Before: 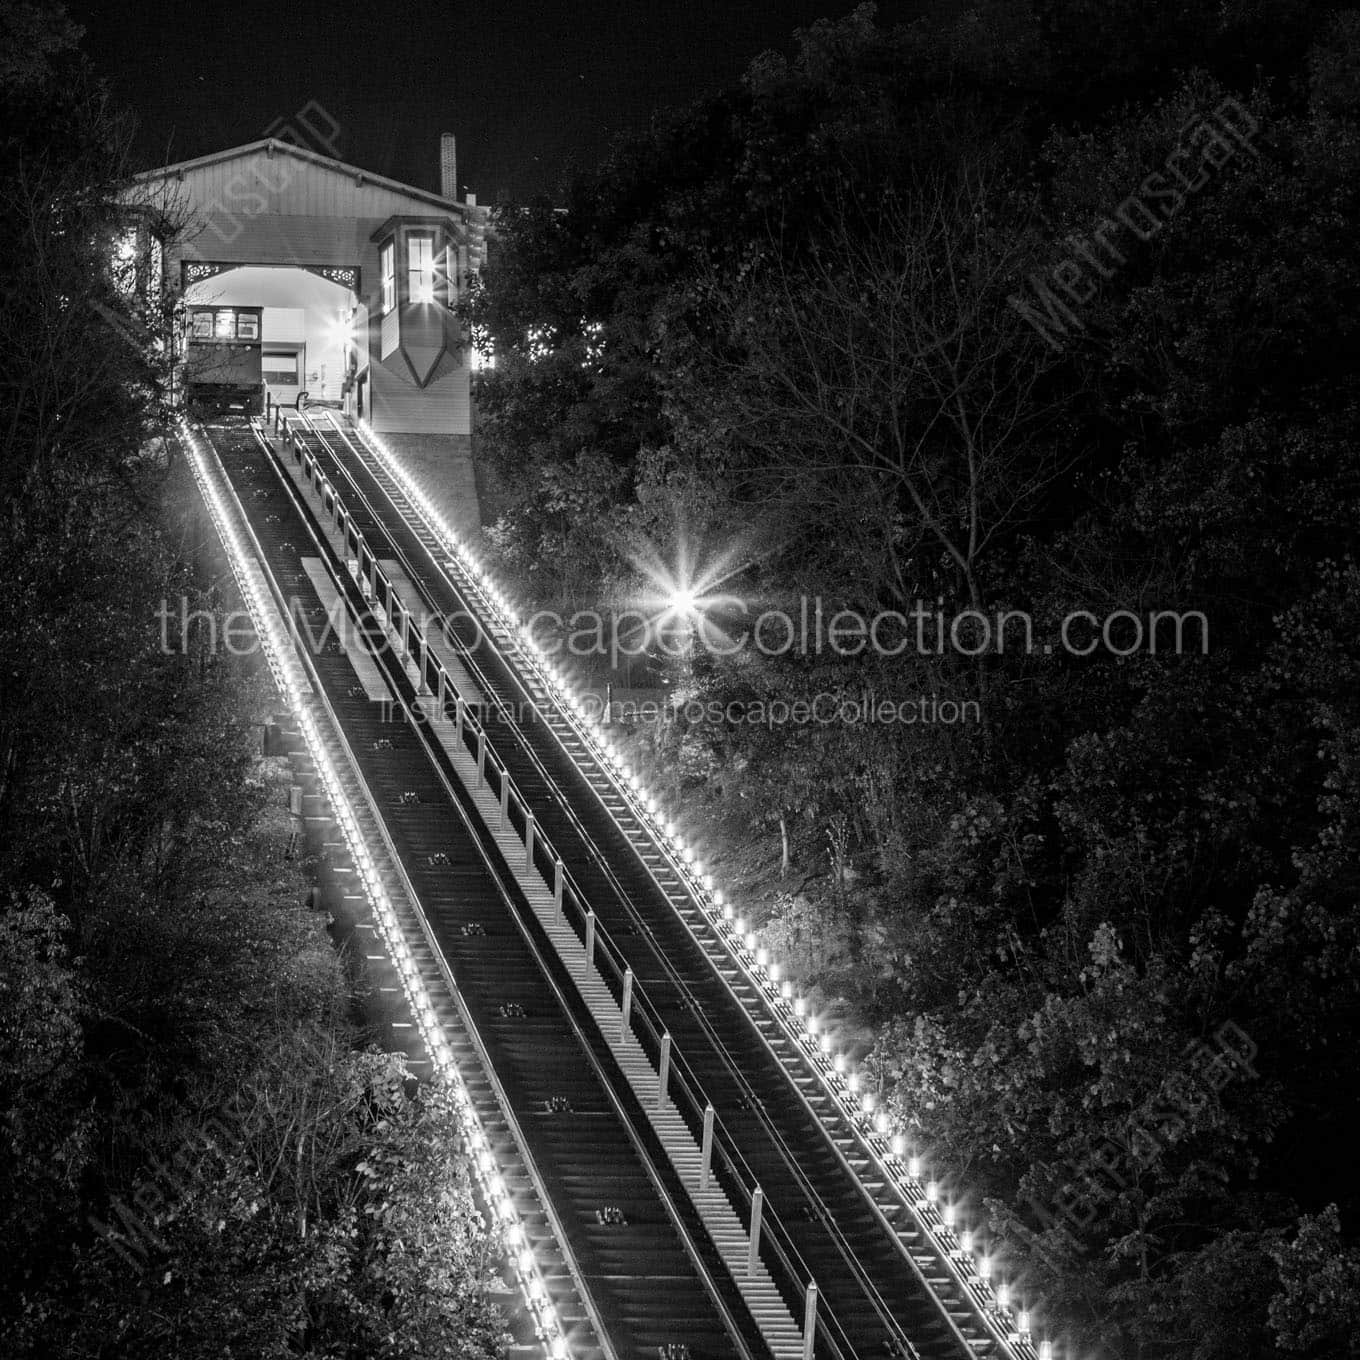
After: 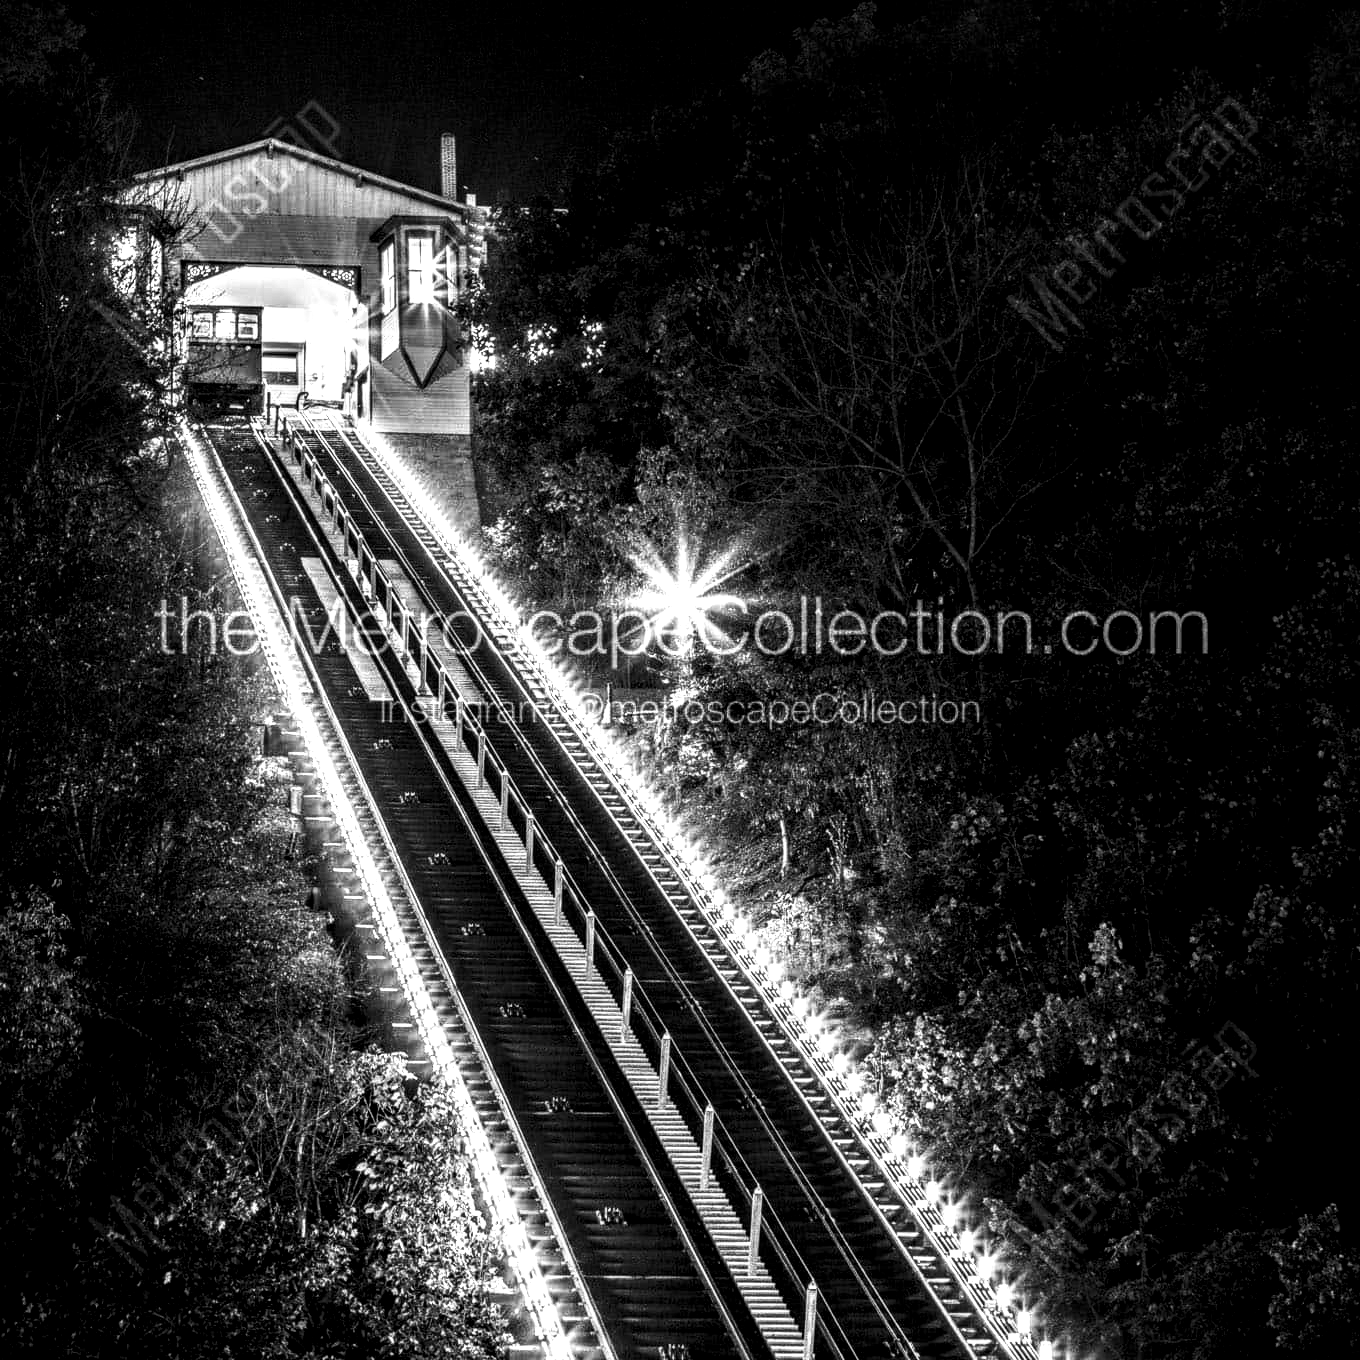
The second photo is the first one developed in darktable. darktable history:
contrast brightness saturation: contrast 0.28
local contrast: highlights 20%, detail 197%
